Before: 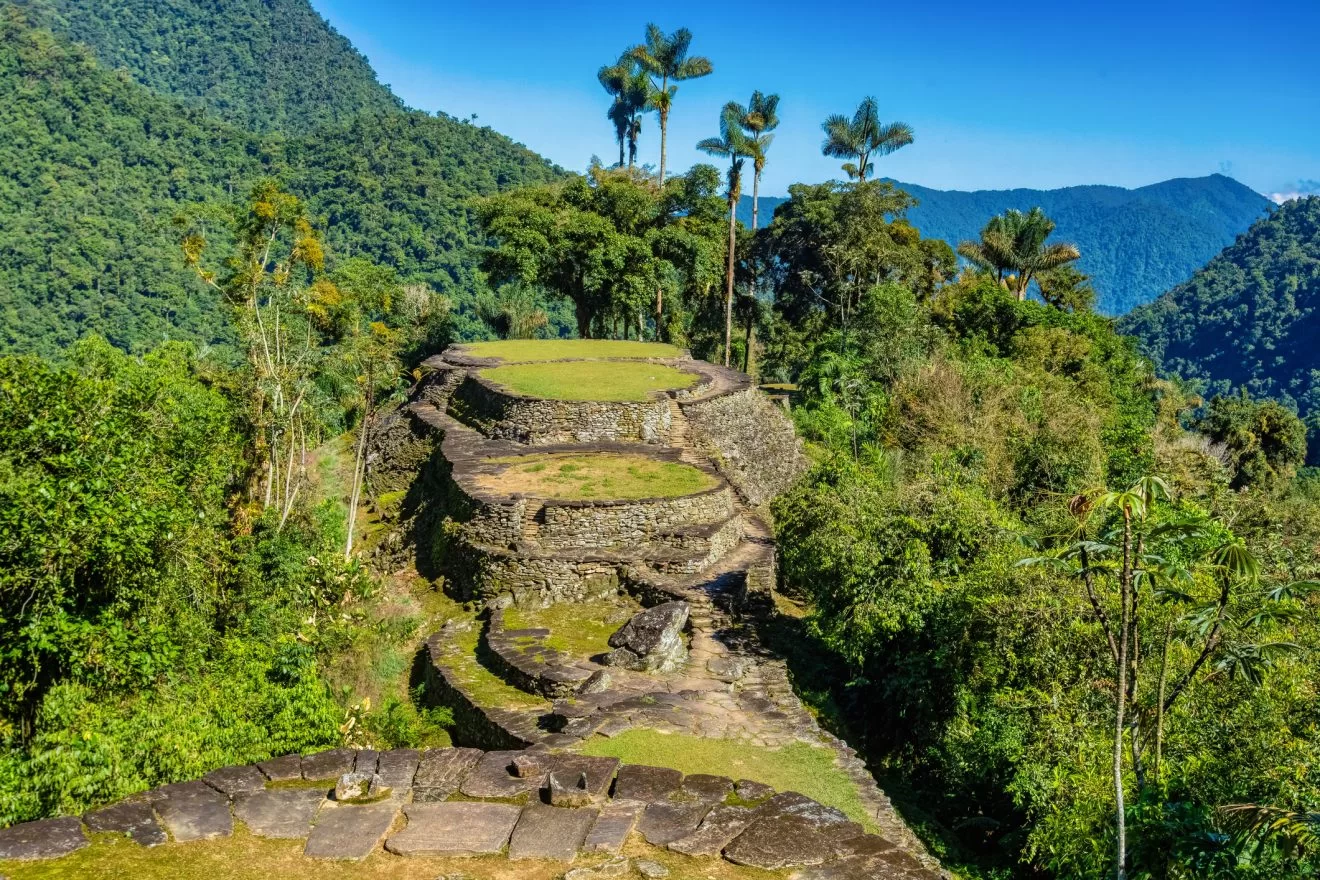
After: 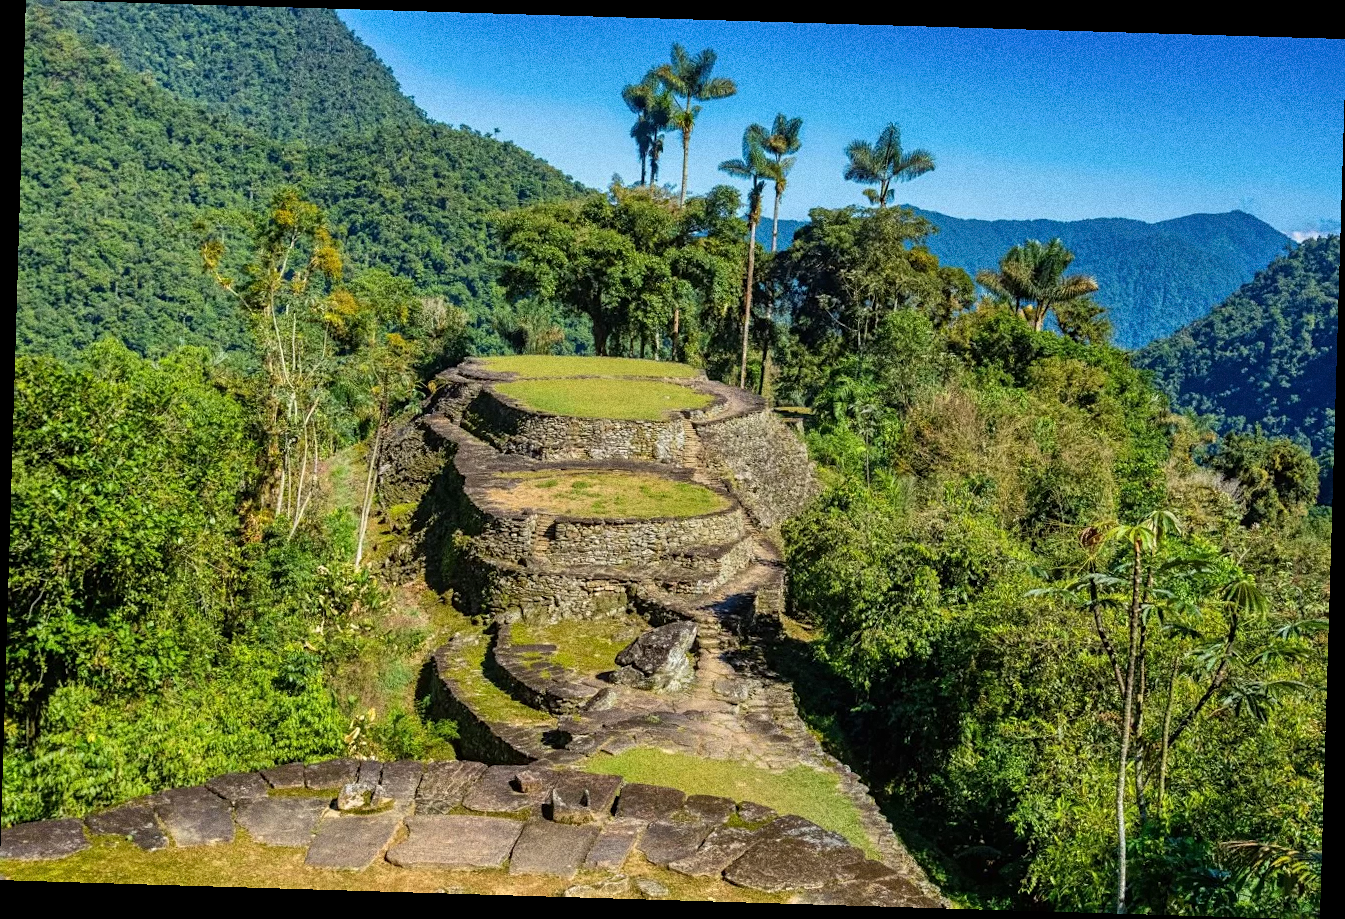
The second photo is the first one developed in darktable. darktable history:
grain: coarseness 0.09 ISO, strength 40%
rotate and perspective: rotation 1.72°, automatic cropping off
sharpen: amount 0.2
